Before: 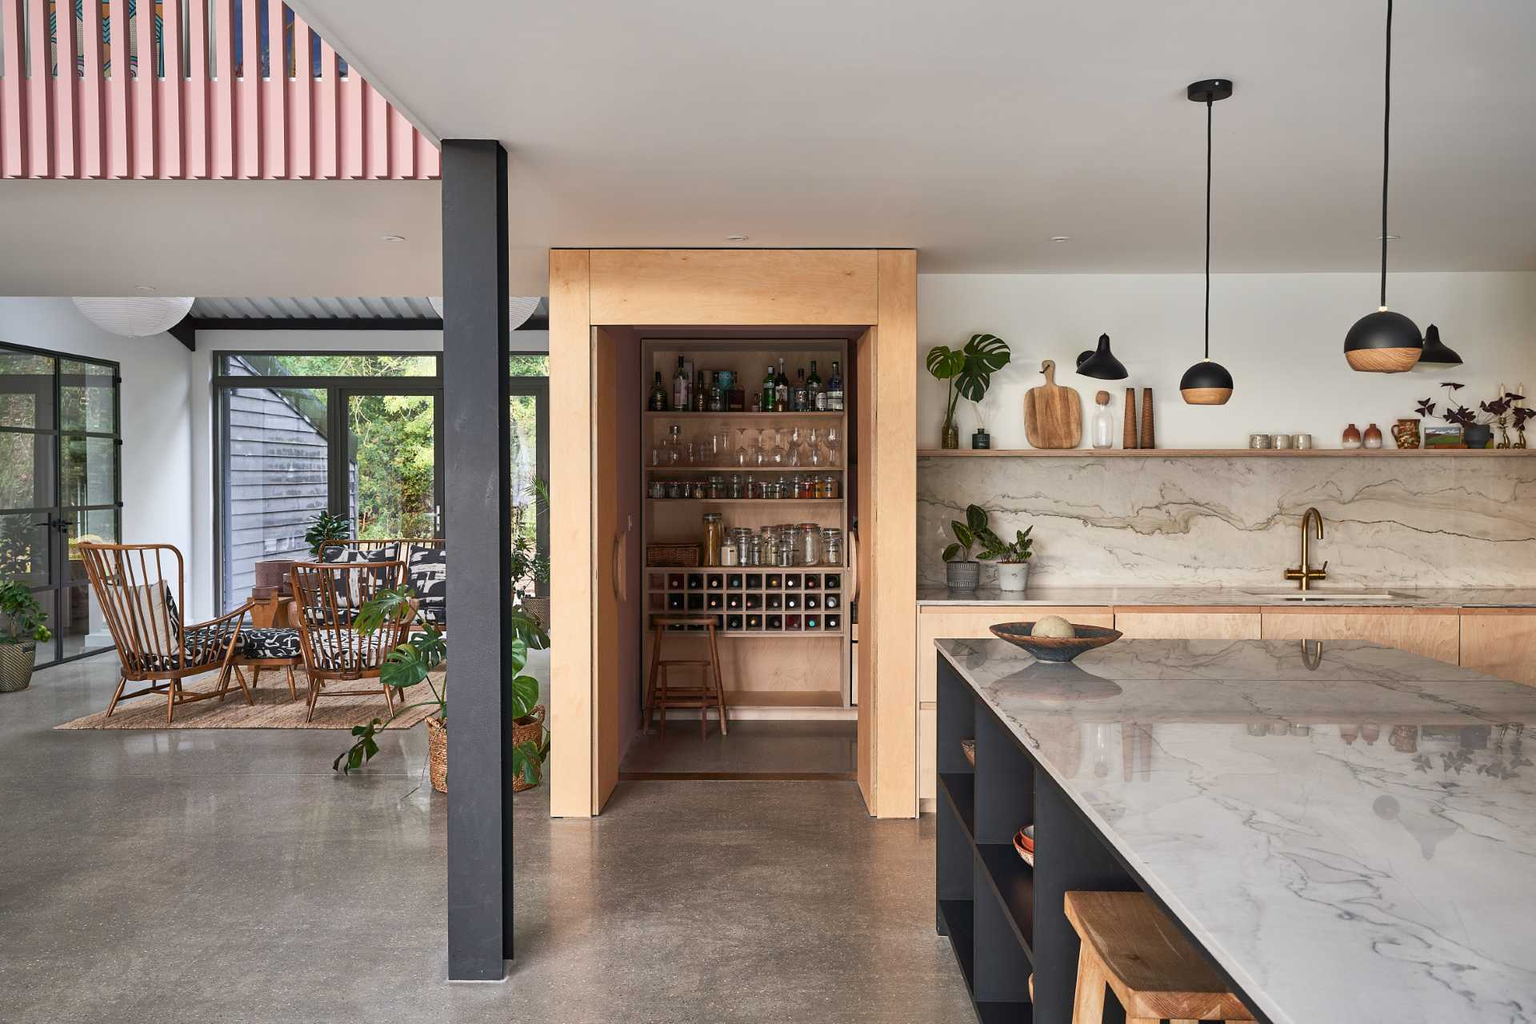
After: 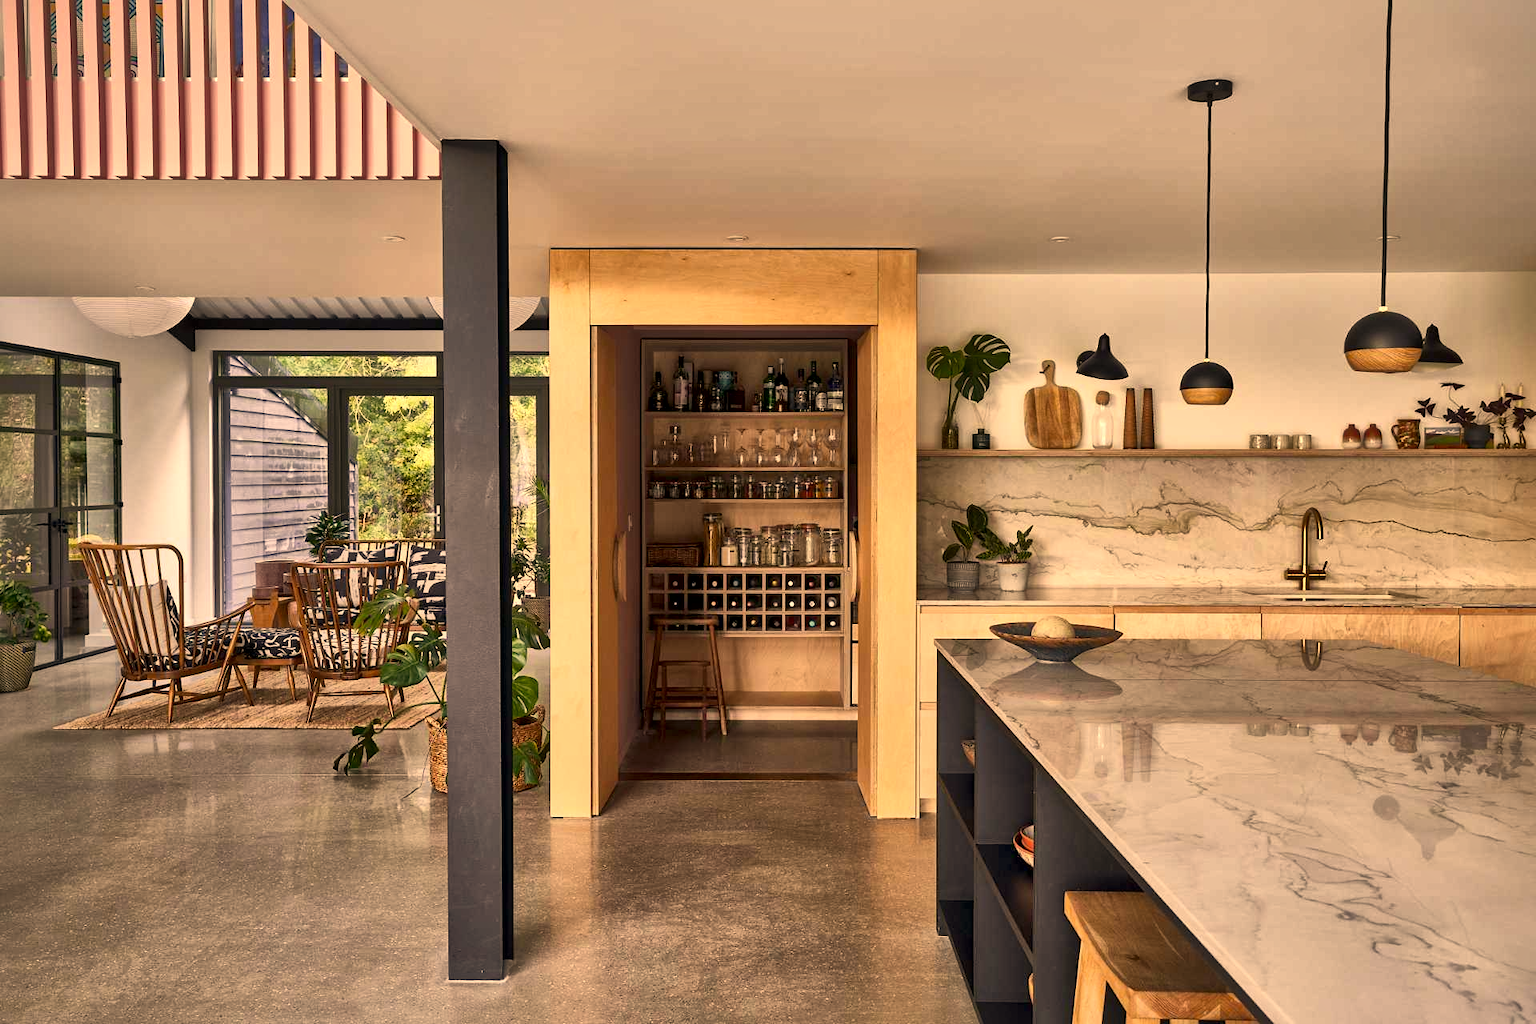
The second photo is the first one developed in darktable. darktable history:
local contrast: mode bilateral grid, contrast 21, coarseness 51, detail 171%, midtone range 0.2
color correction: highlights a* 14.97, highlights b* 31.23
